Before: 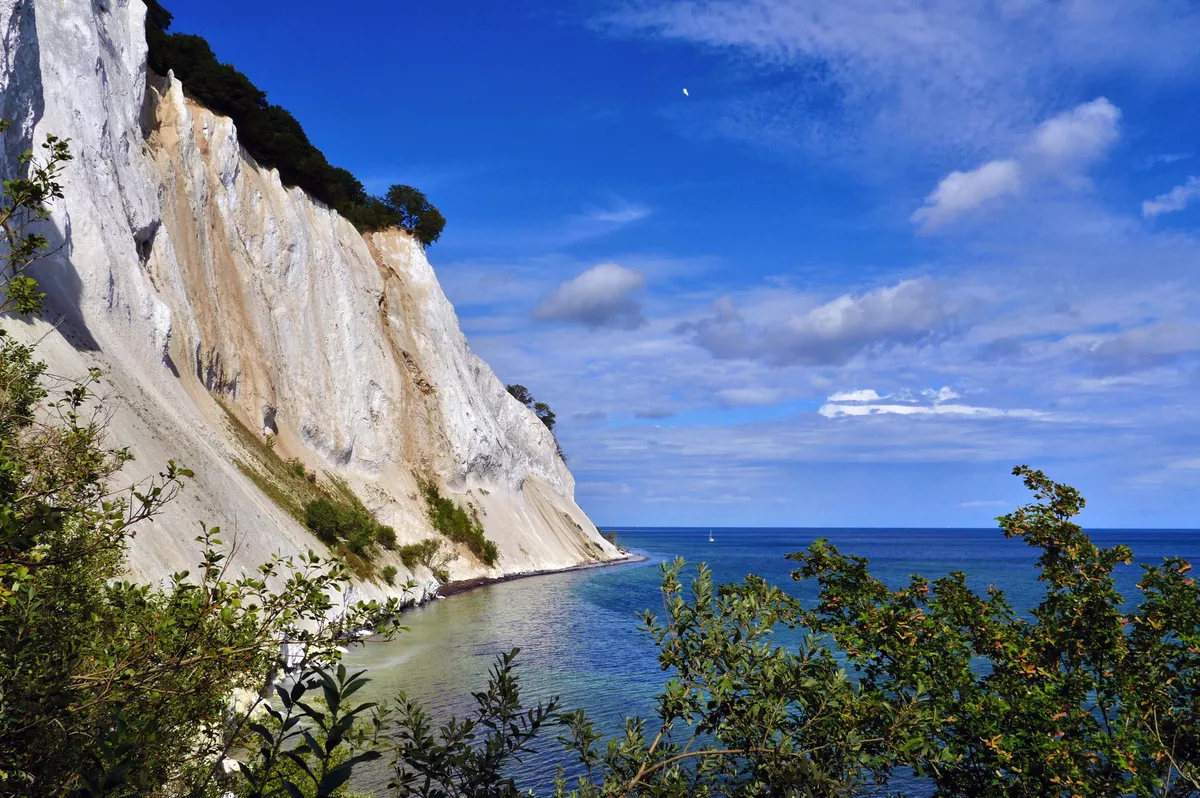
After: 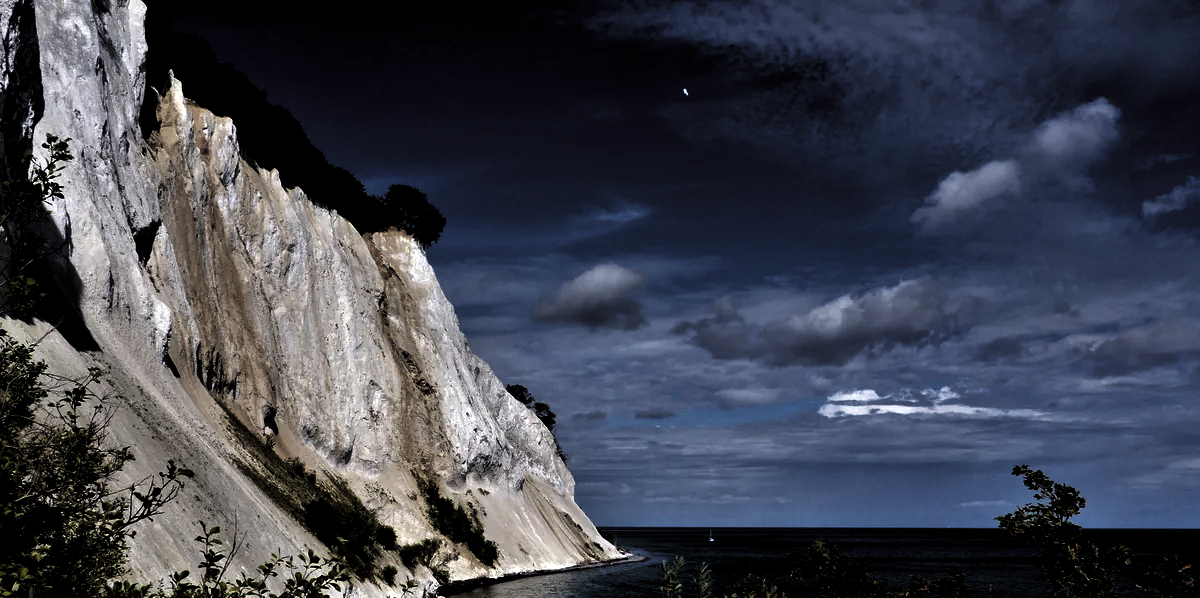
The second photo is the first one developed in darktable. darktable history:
color balance rgb: shadows lift › luminance -10%, highlights gain › luminance 10%, saturation formula JzAzBz (2021)
crop: bottom 24.988%
levels: mode automatic, black 8.58%, gray 59.42%, levels [0, 0.445, 1]
